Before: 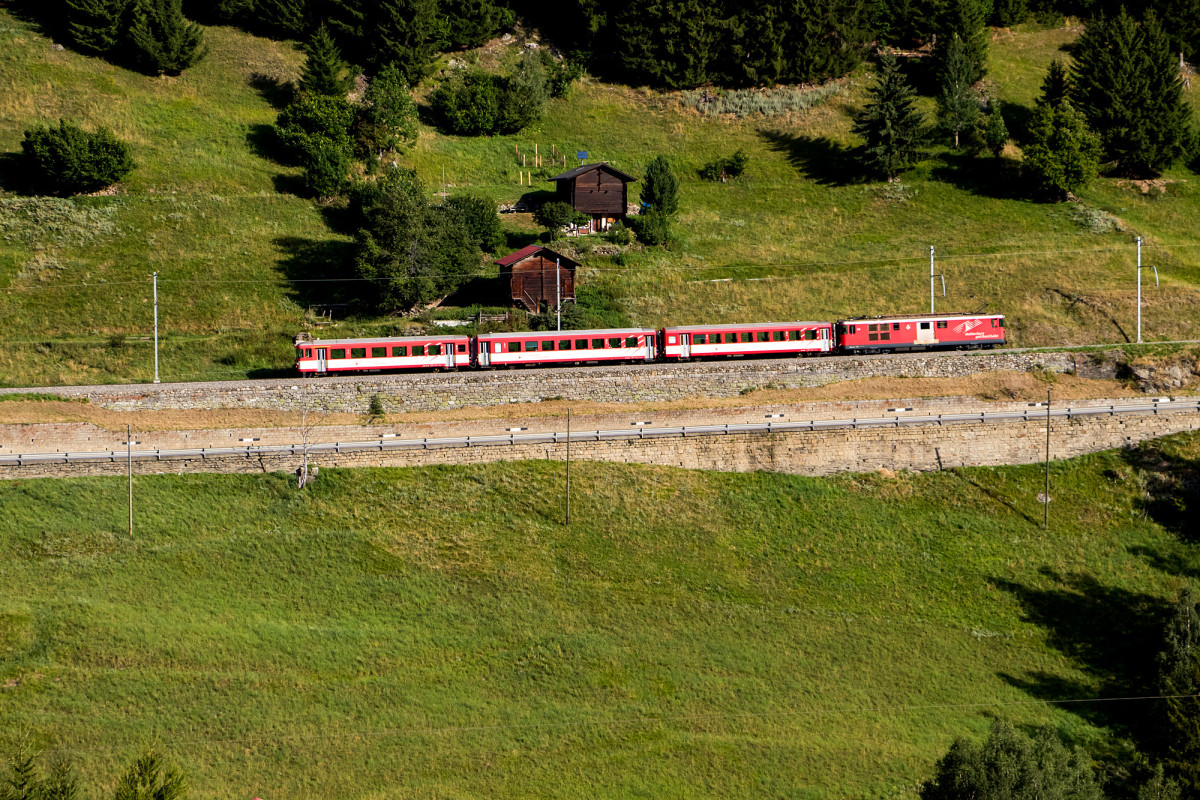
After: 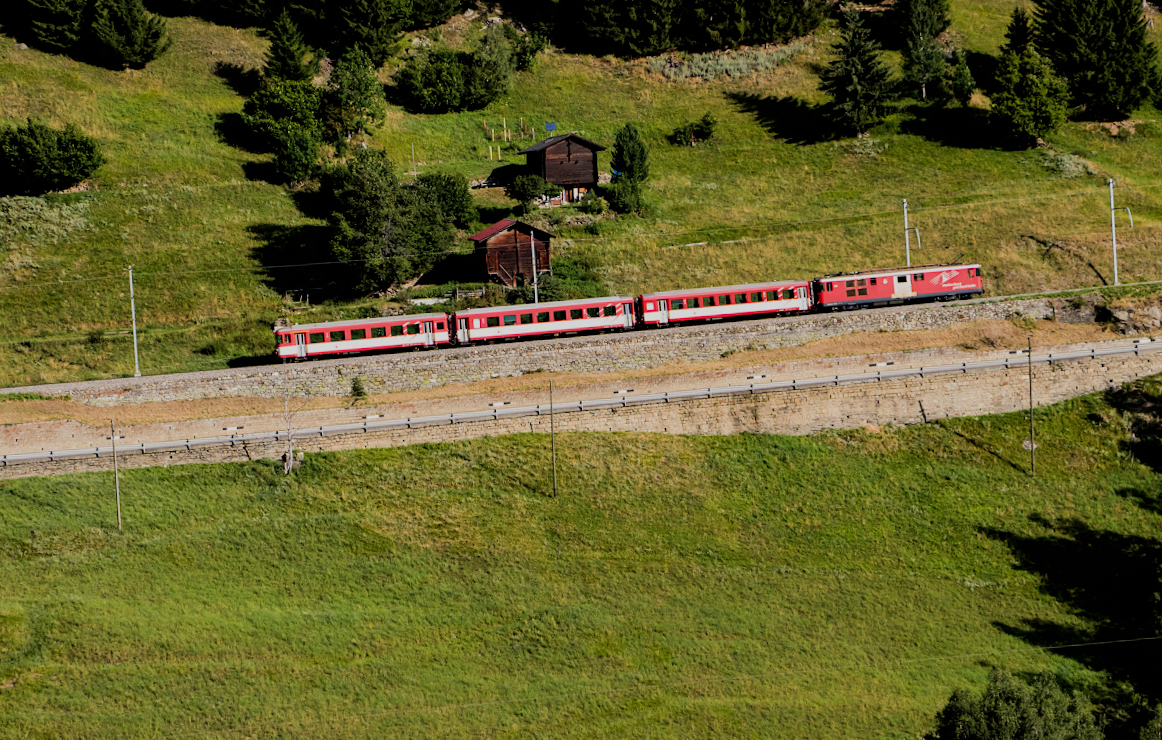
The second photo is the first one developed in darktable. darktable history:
filmic rgb: black relative exposure -7.65 EV, white relative exposure 4.56 EV, hardness 3.61
rotate and perspective: rotation -3°, crop left 0.031, crop right 0.968, crop top 0.07, crop bottom 0.93
